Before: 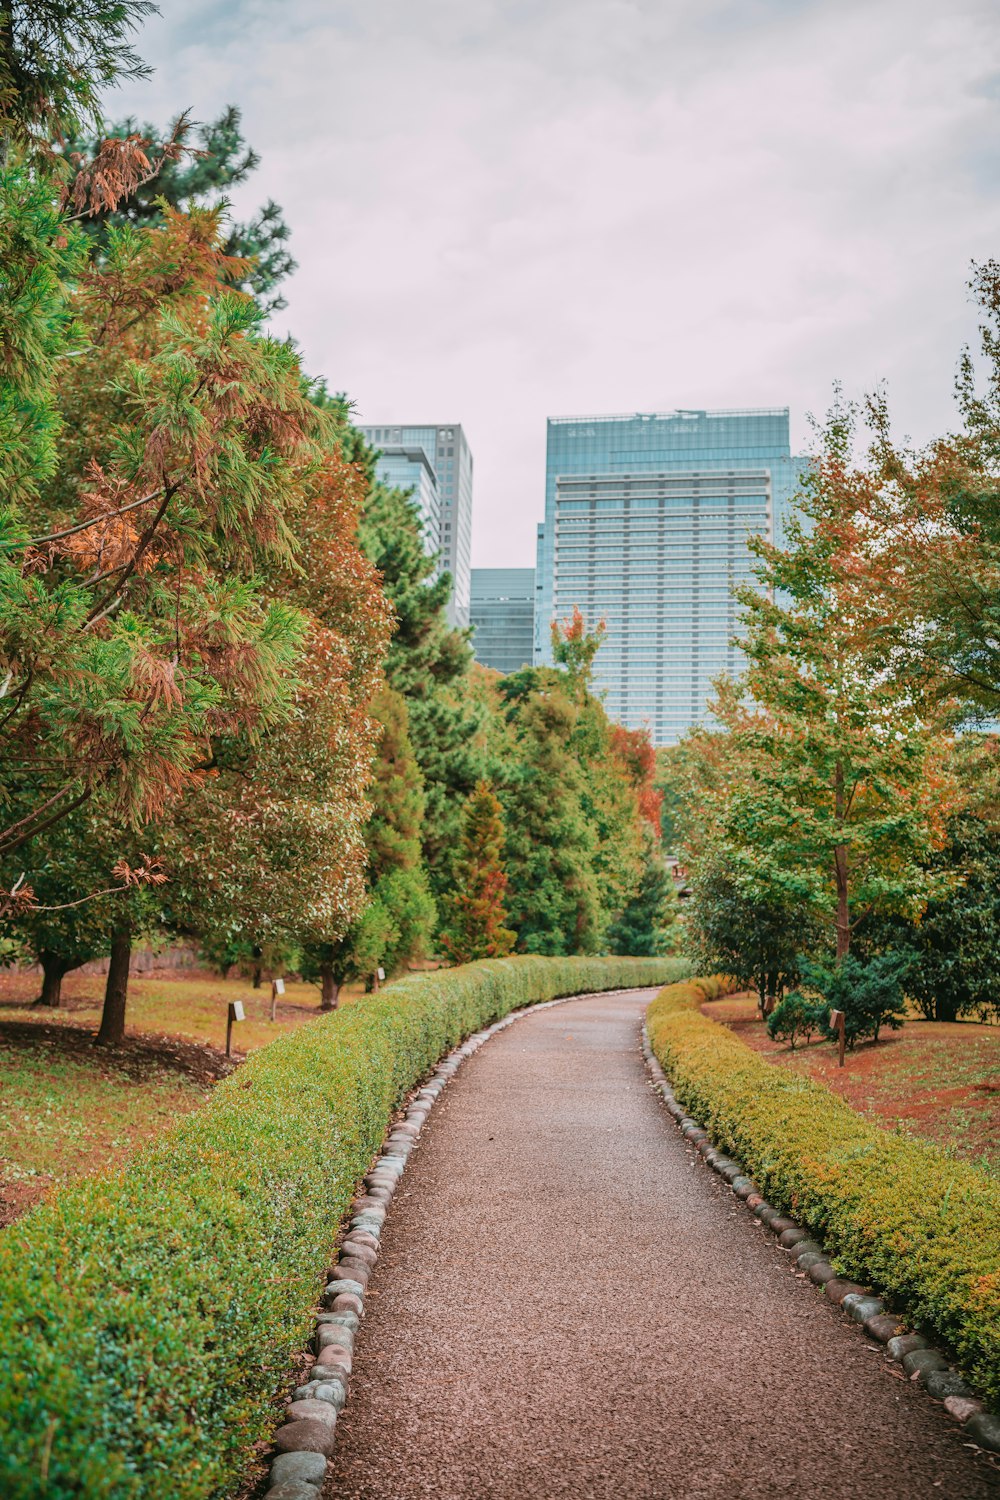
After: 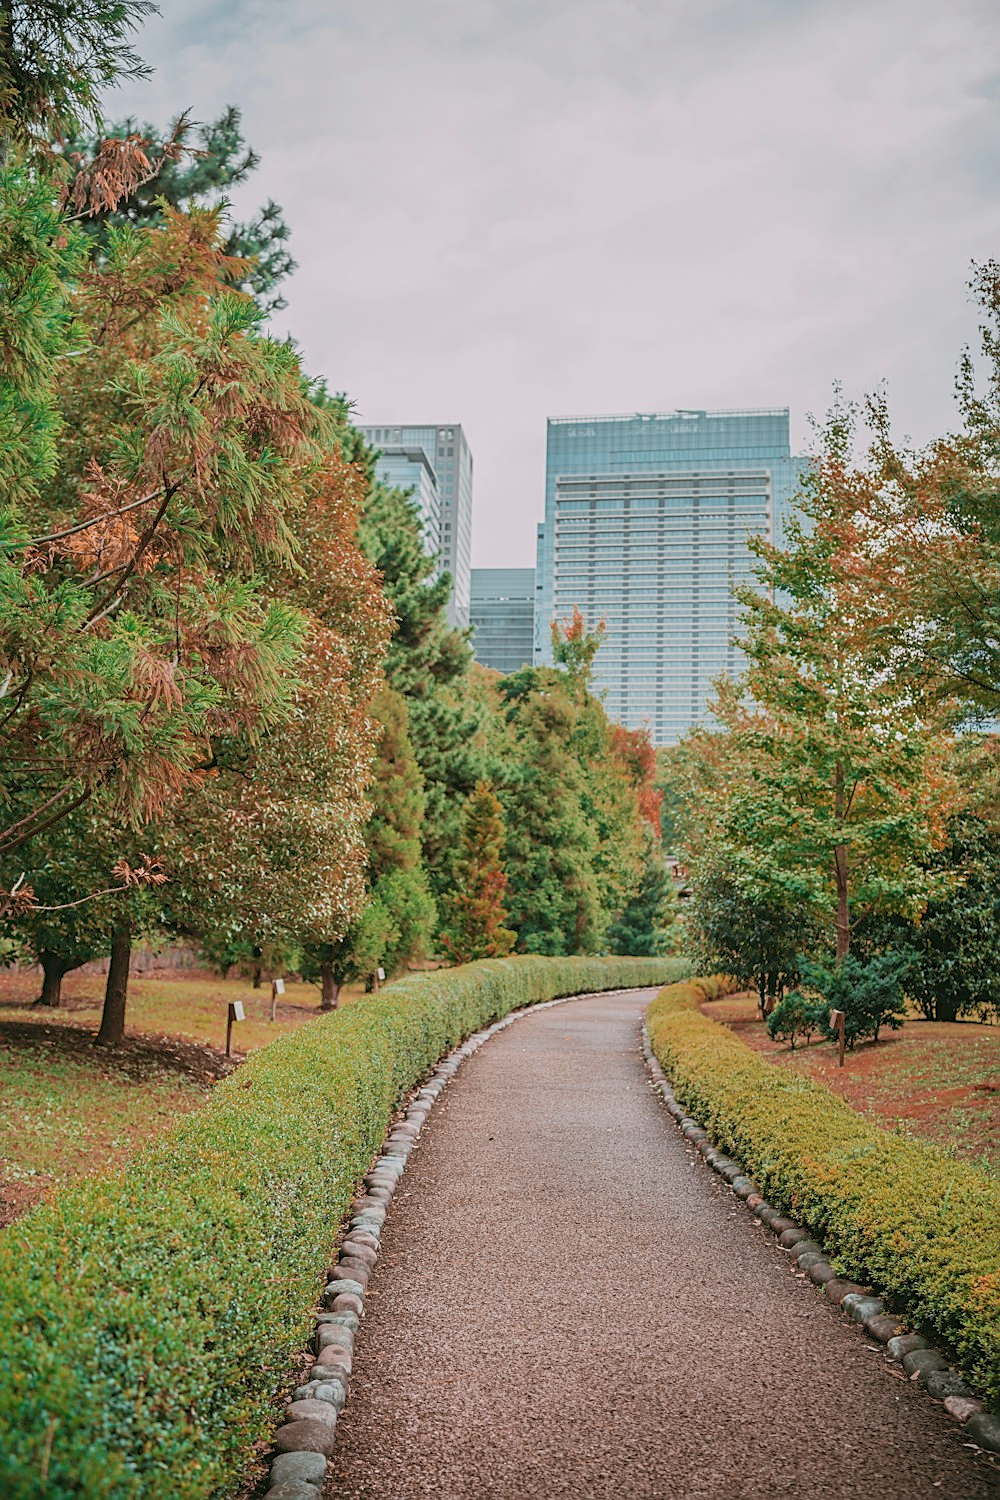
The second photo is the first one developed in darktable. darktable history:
sharpen: on, module defaults
color balance: contrast -15%
